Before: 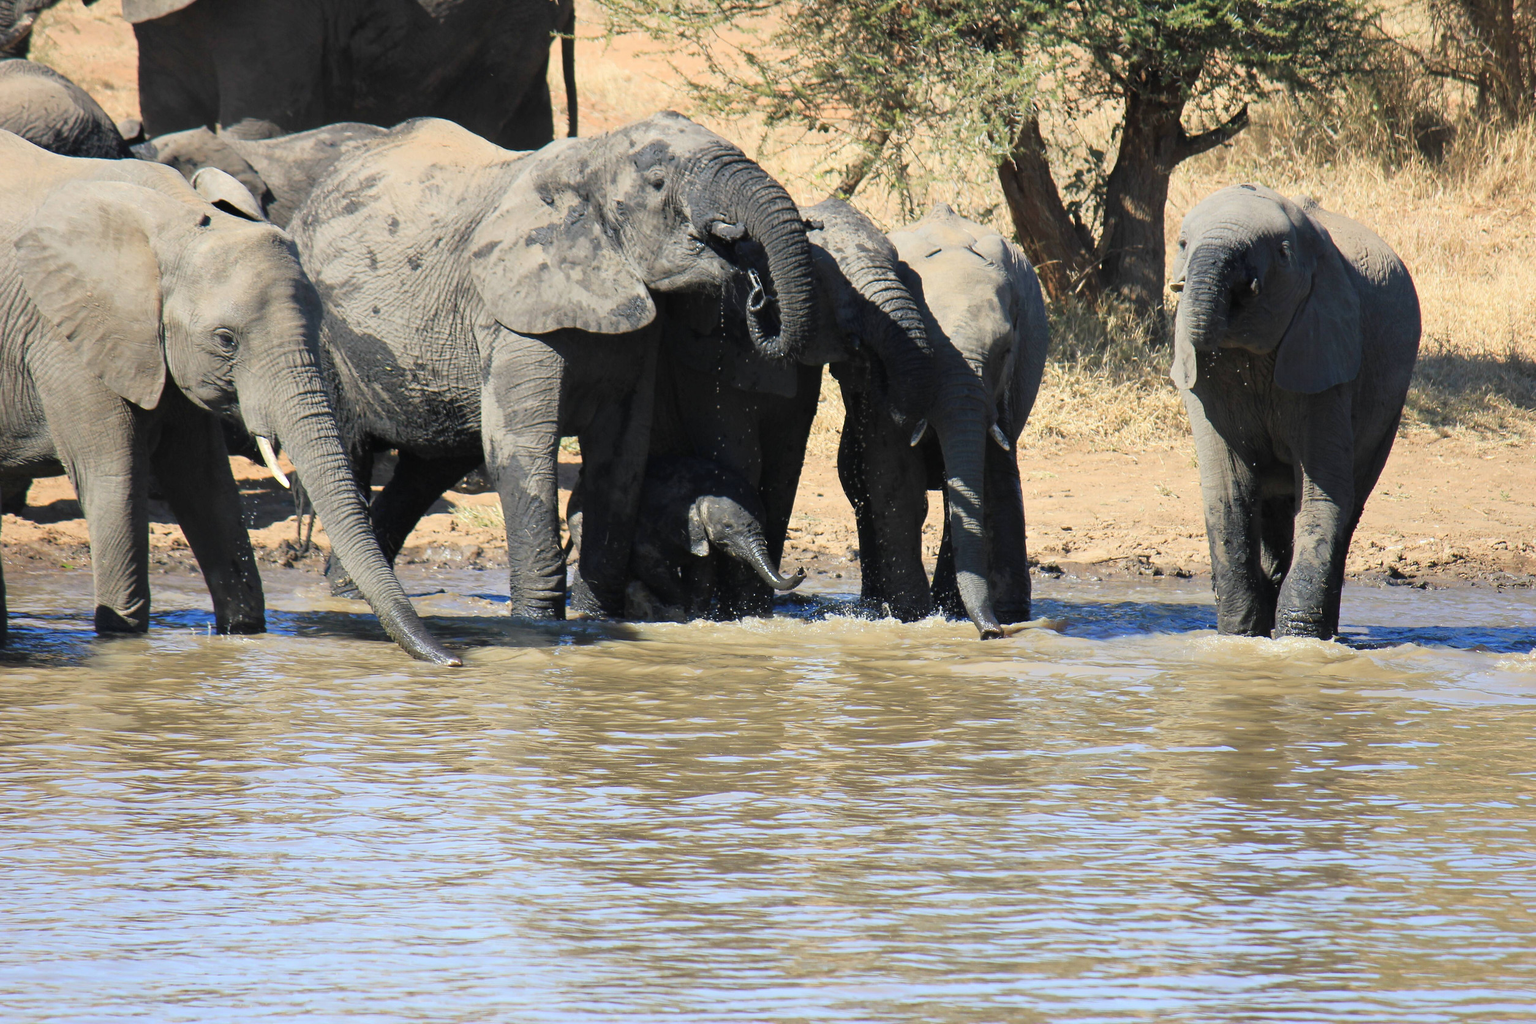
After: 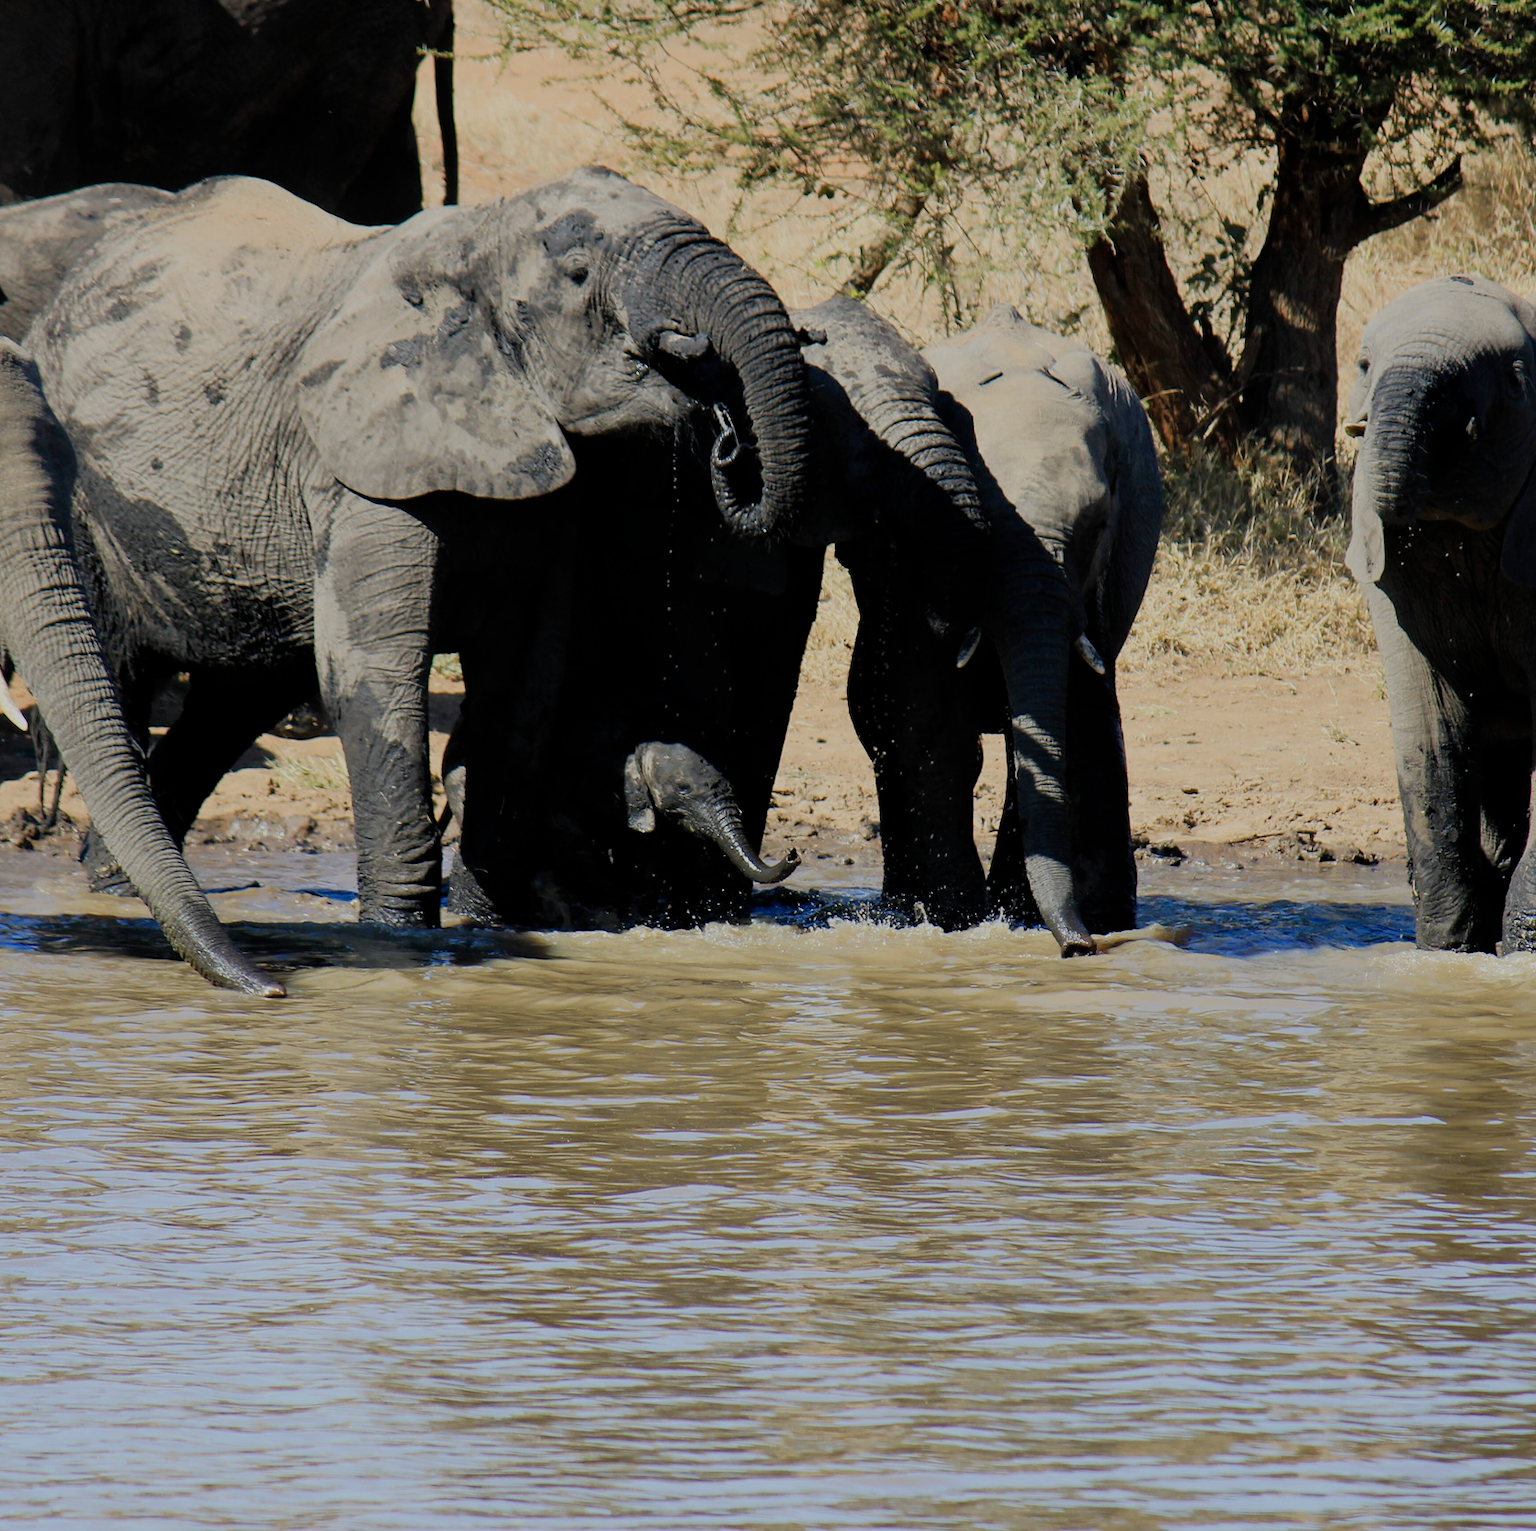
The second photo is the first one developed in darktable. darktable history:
crop and rotate: left 17.732%, right 15.423%
filmic rgb: middle gray luminance 29%, black relative exposure -10.3 EV, white relative exposure 5.5 EV, threshold 6 EV, target black luminance 0%, hardness 3.95, latitude 2.04%, contrast 1.132, highlights saturation mix 5%, shadows ↔ highlights balance 15.11%, add noise in highlights 0, preserve chrominance no, color science v3 (2019), use custom middle-gray values true, iterations of high-quality reconstruction 0, contrast in highlights soft, enable highlight reconstruction true
